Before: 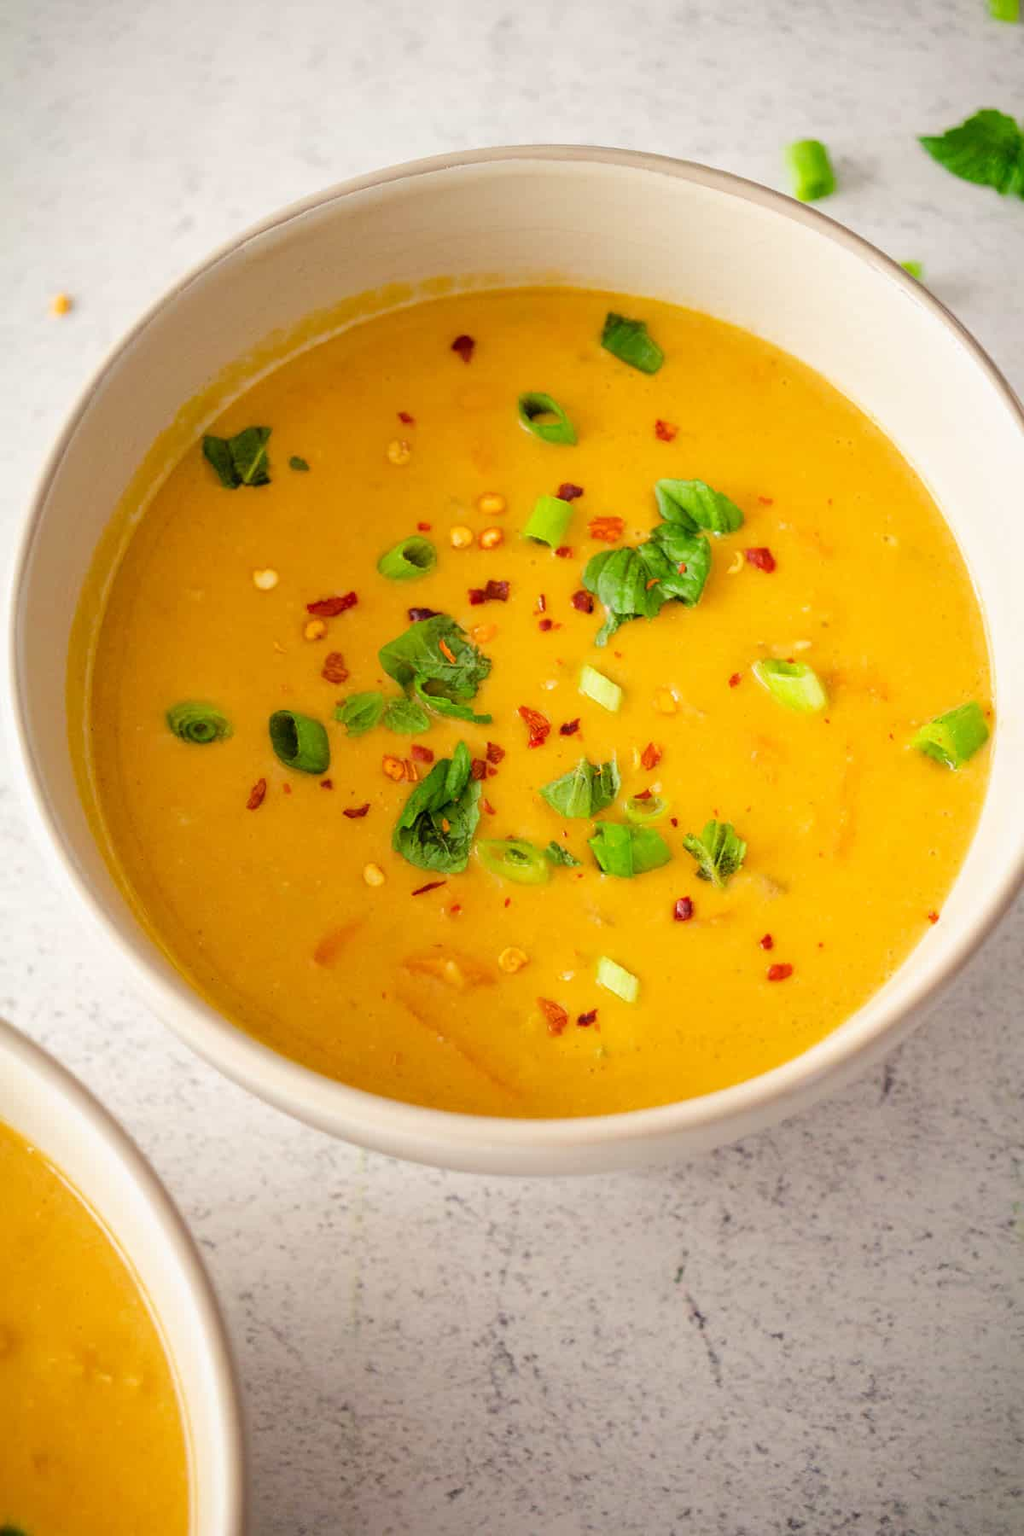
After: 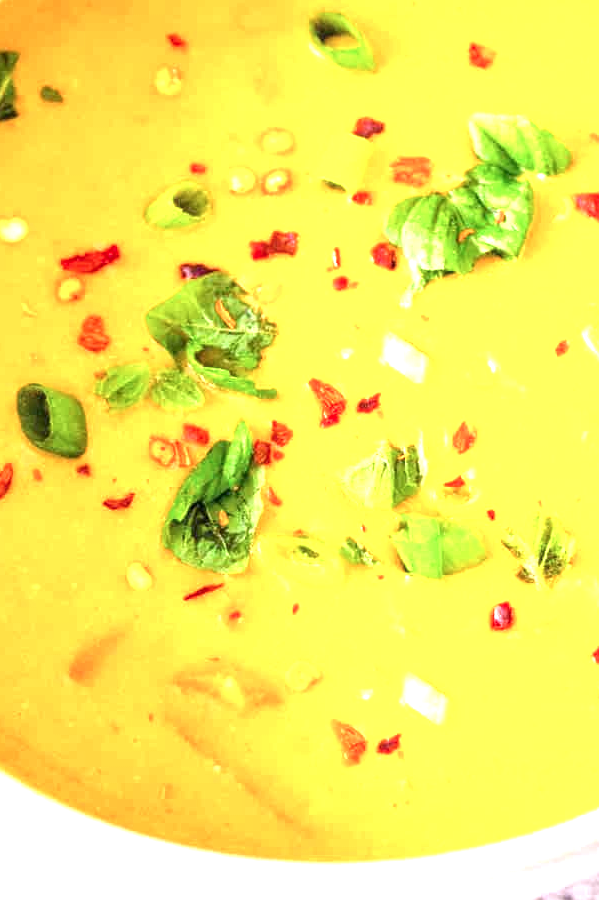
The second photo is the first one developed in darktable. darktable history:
exposure: black level correction 0, exposure 1.625 EV, compensate exposure bias true, compensate highlight preservation false
crop: left 25%, top 25%, right 25%, bottom 25%
color calibration: illuminant as shot in camera, x 0.363, y 0.385, temperature 4528.04 K
local contrast: detail 130%
